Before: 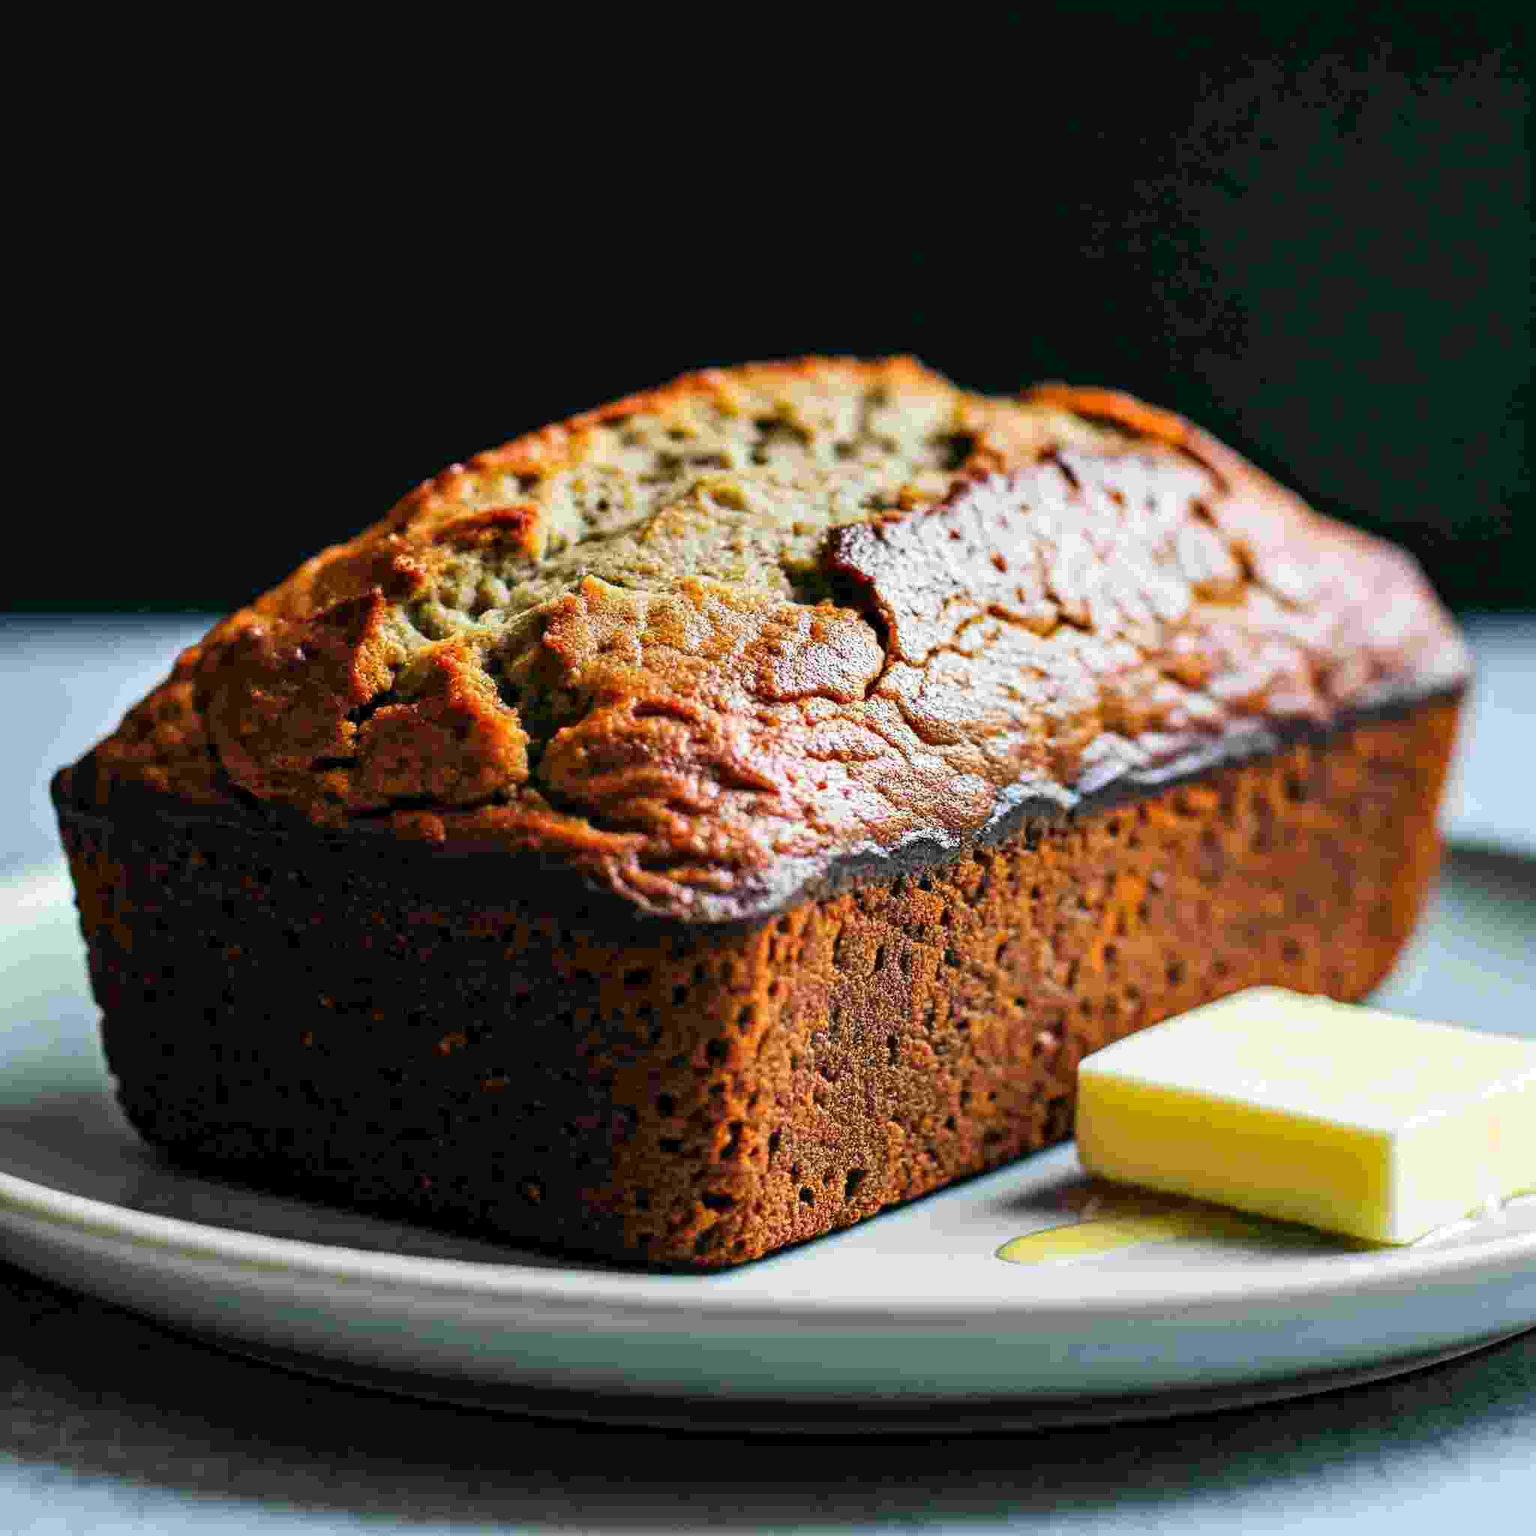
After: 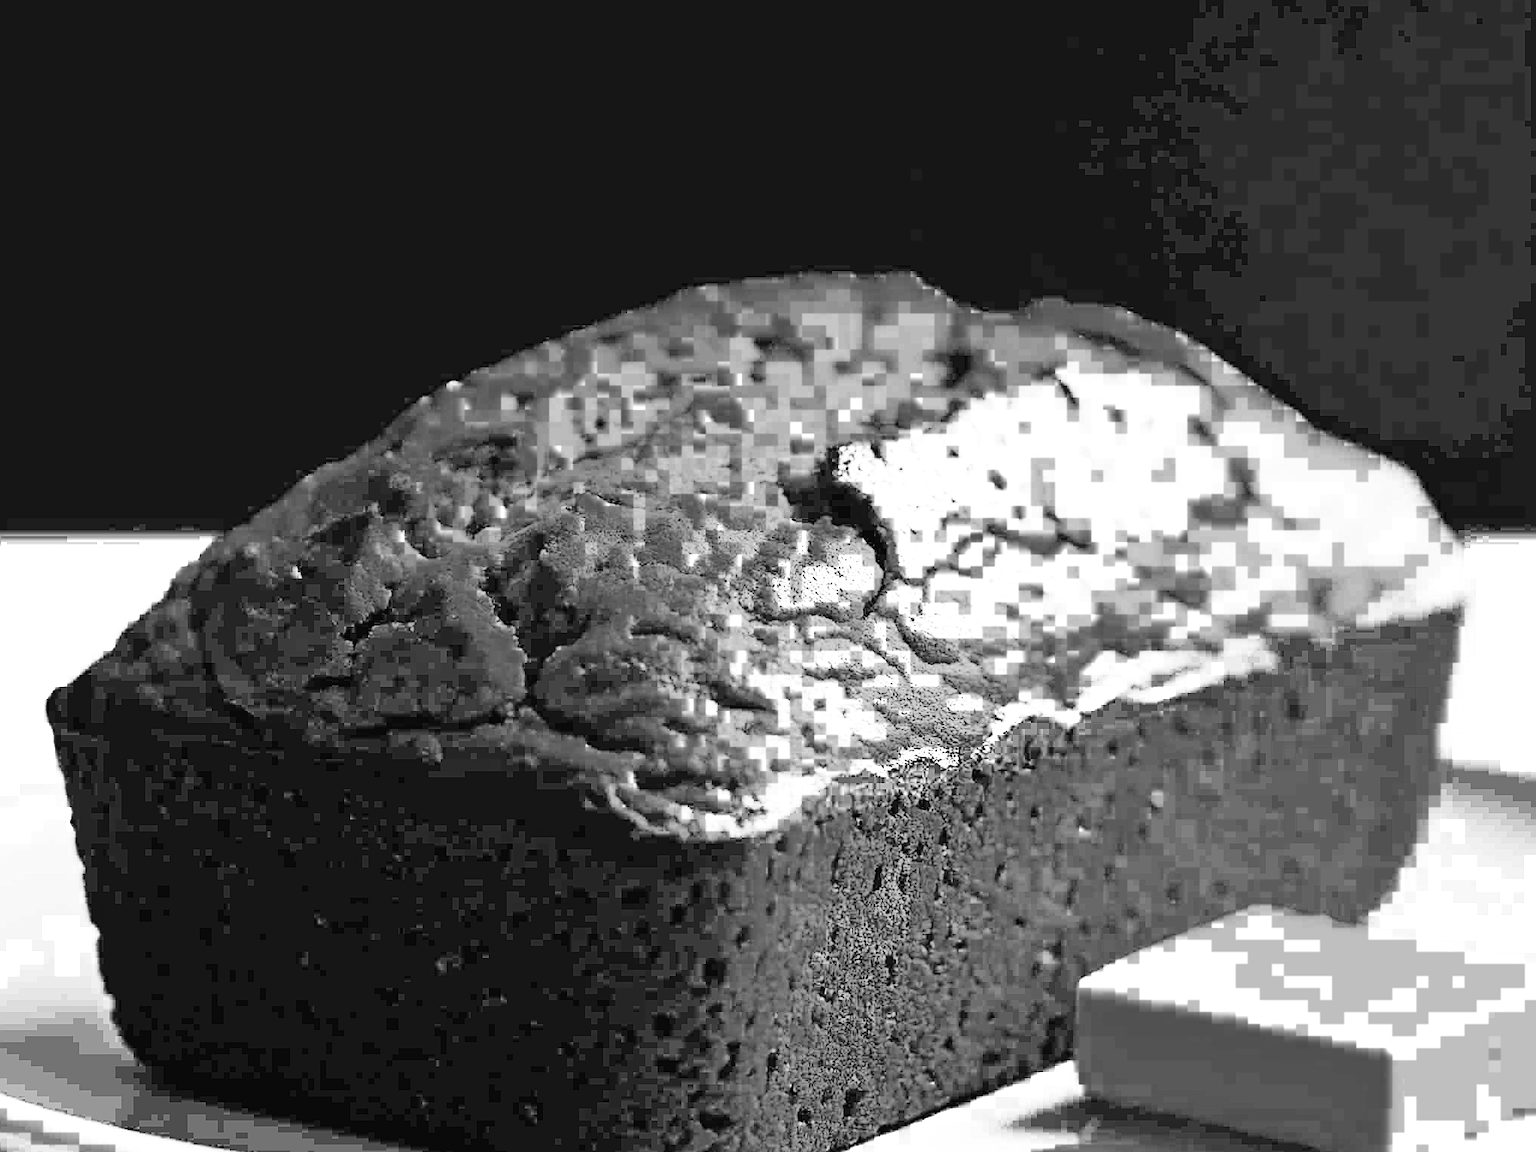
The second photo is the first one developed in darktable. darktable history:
color zones: curves: ch0 [(0.287, 0.048) (0.493, 0.484) (0.737, 0.816)]; ch1 [(0, 0) (0.143, 0) (0.286, 0) (0.429, 0) (0.571, 0) (0.714, 0) (0.857, 0)]
base curve: curves: ch0 [(0, 0) (0.283, 0.295) (1, 1)], preserve colors none
exposure: exposure 0.657 EV, compensate highlight preservation false
sharpen: on, module defaults
rgb curve: curves: ch0 [(0, 0) (0.21, 0.15) (0.24, 0.21) (0.5, 0.75) (0.75, 0.96) (0.89, 0.99) (1, 1)]; ch1 [(0, 0.02) (0.21, 0.13) (0.25, 0.2) (0.5, 0.67) (0.75, 0.9) (0.89, 0.97) (1, 1)]; ch2 [(0, 0.02) (0.21, 0.13) (0.25, 0.2) (0.5, 0.67) (0.75, 0.9) (0.89, 0.97) (1, 1)], compensate middle gray true
color balance: lift [1.007, 1, 1, 1], gamma [1.097, 1, 1, 1]
crop: left 0.387%, top 5.469%, bottom 19.809%
